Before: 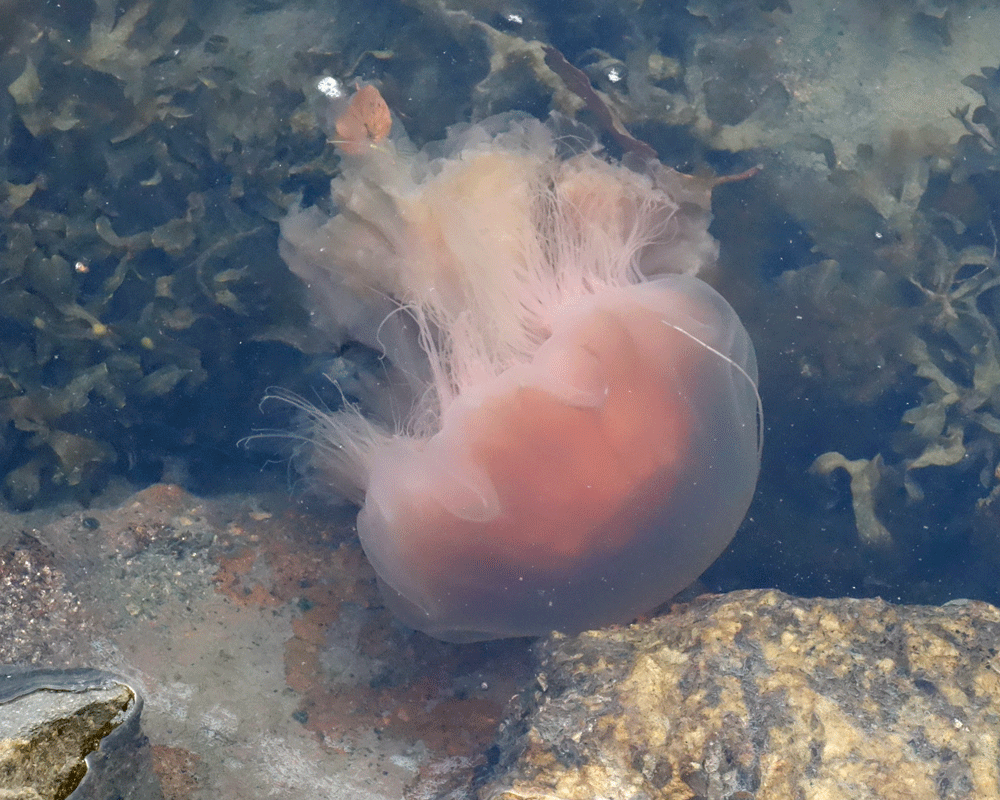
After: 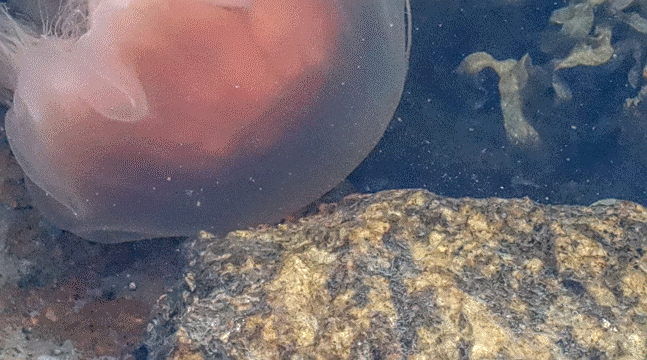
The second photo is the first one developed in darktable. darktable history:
local contrast: highlights 20%, shadows 29%, detail 200%, midtone range 0.2
sharpen: on, module defaults
crop and rotate: left 35.288%, top 50.038%, bottom 4.884%
